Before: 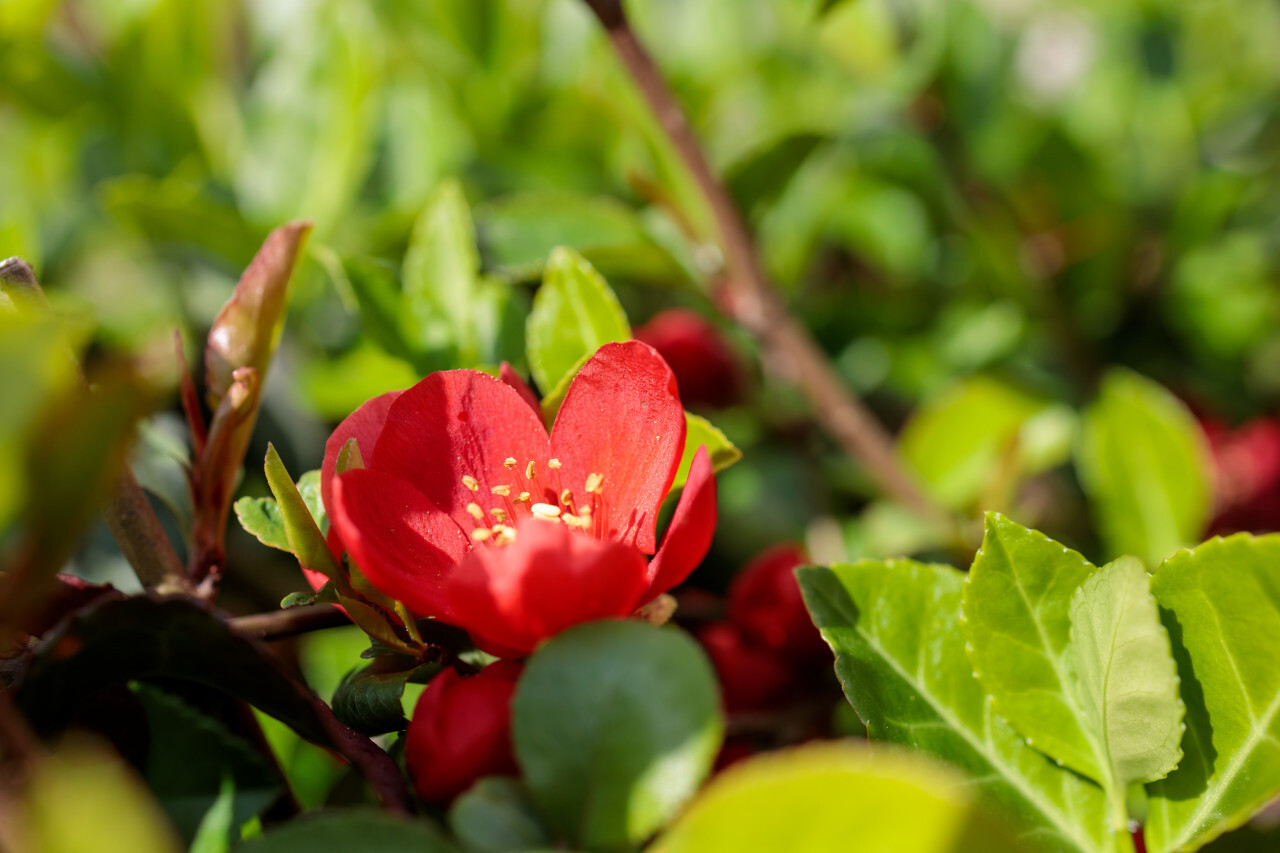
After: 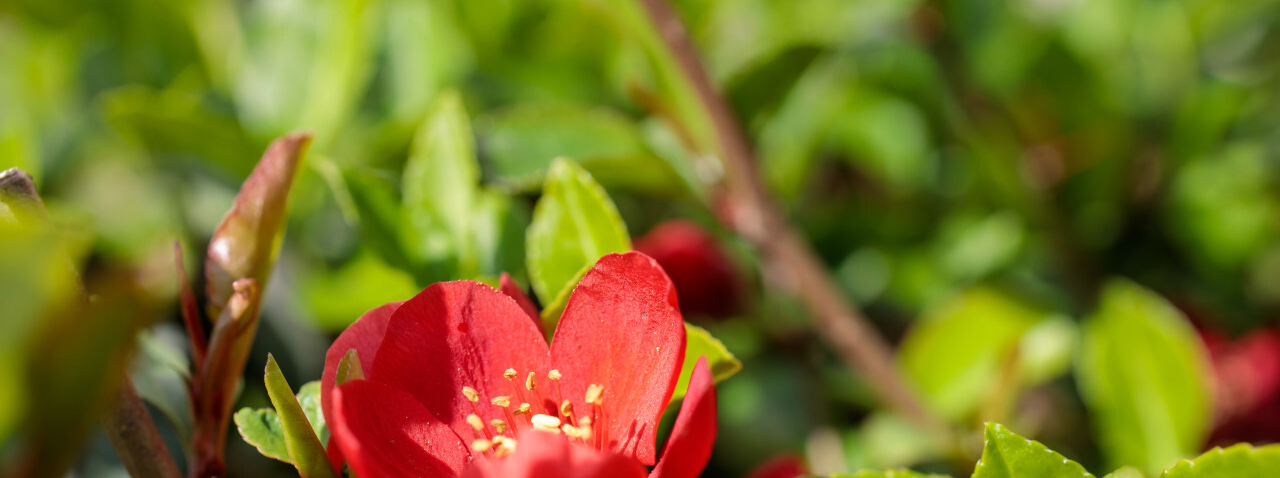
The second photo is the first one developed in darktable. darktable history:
tone equalizer: on, module defaults
crop and rotate: top 10.605%, bottom 33.274%
